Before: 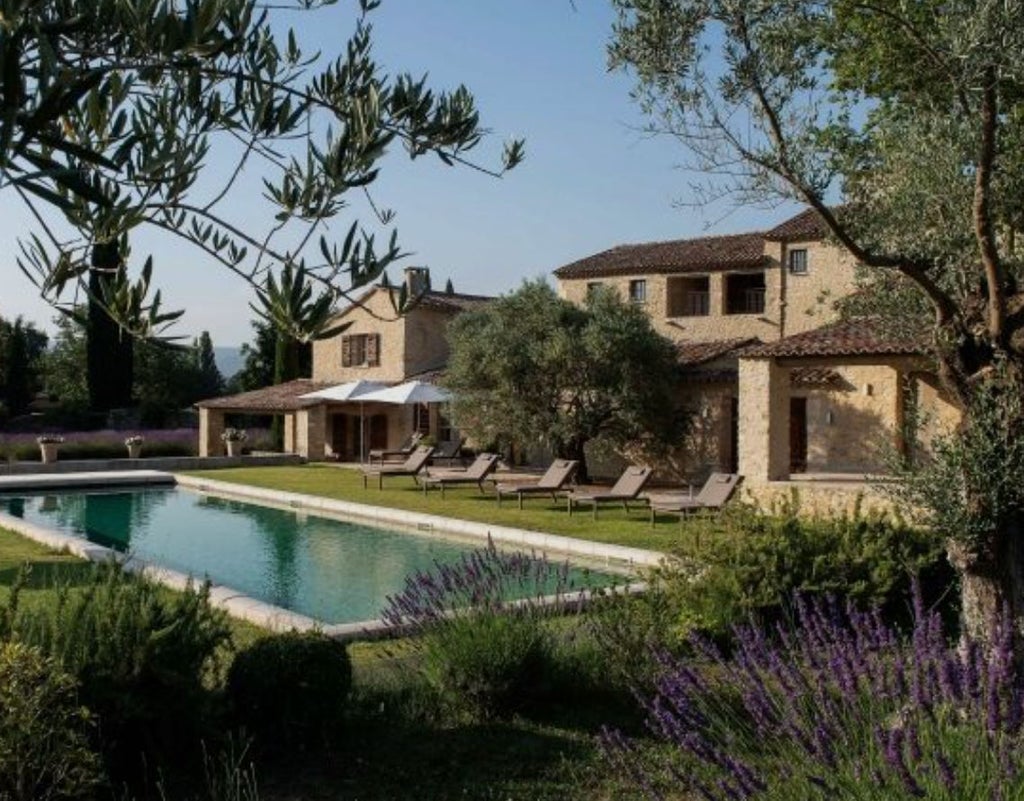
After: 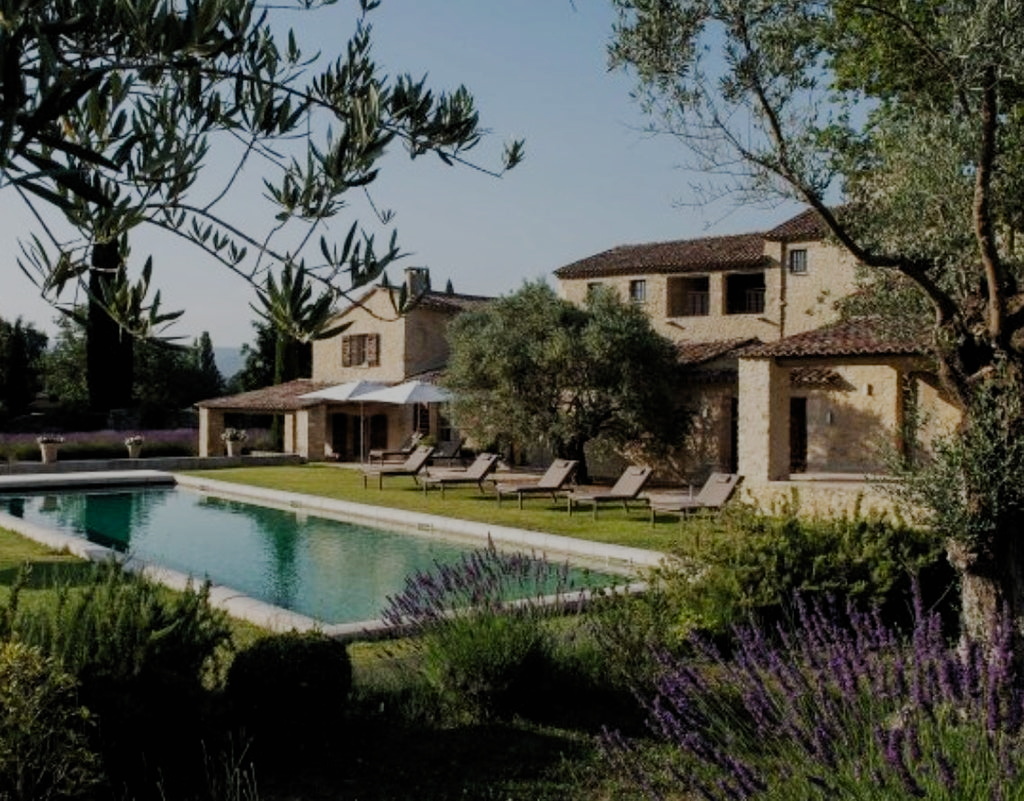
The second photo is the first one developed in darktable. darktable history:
filmic rgb: black relative exposure -7.22 EV, white relative exposure 5.35 EV, hardness 3.02, preserve chrominance no, color science v5 (2021), iterations of high-quality reconstruction 0, contrast in shadows safe, contrast in highlights safe
